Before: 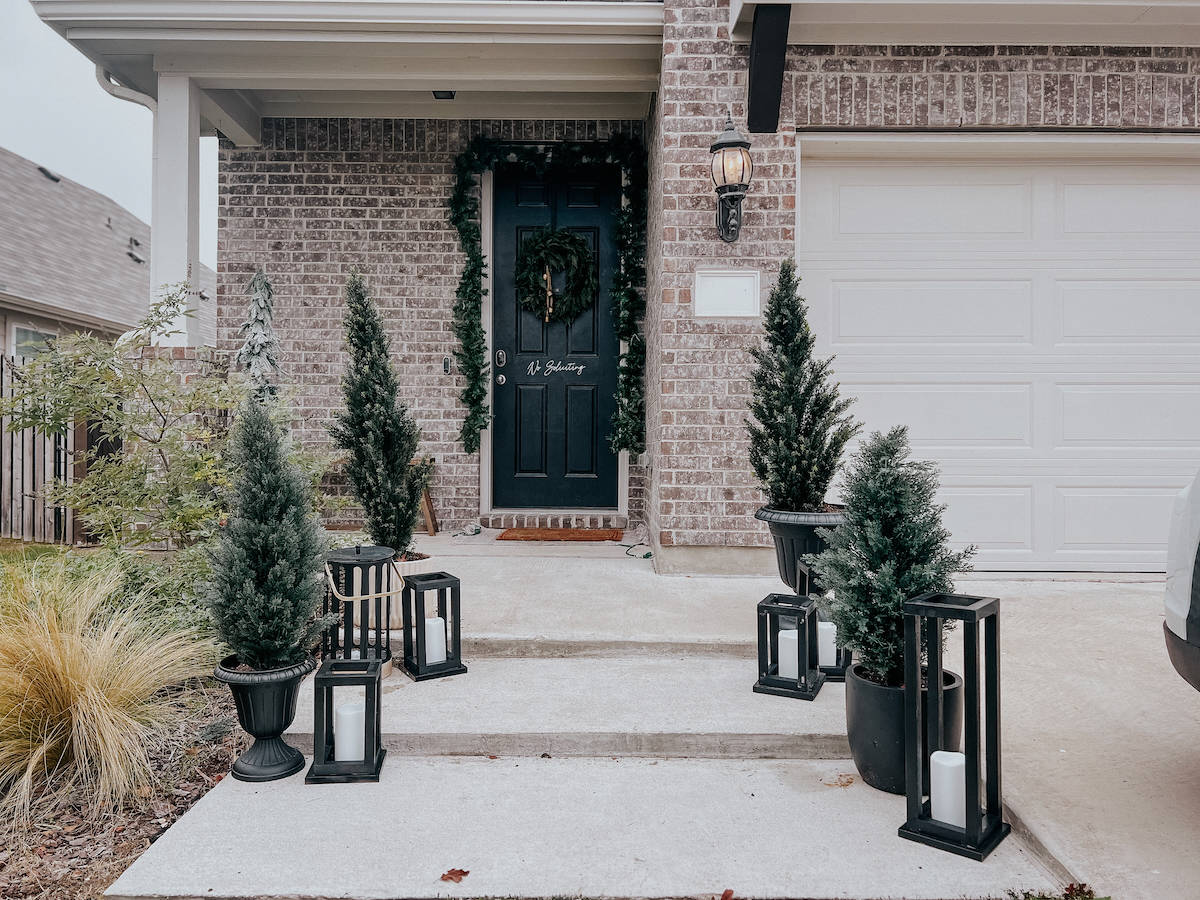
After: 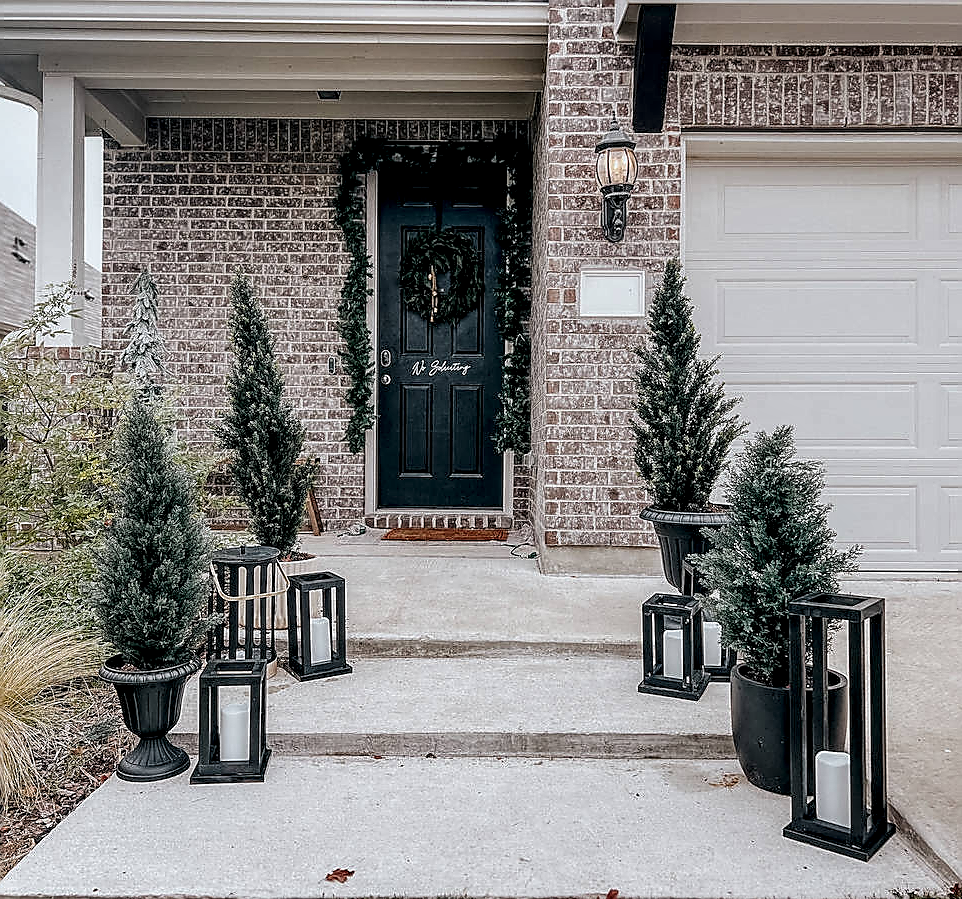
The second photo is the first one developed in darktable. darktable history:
crop and rotate: left 9.62%, right 10.2%
local contrast: highlights 60%, shadows 61%, detail 160%
sharpen: radius 1.428, amount 1.237, threshold 0.719
